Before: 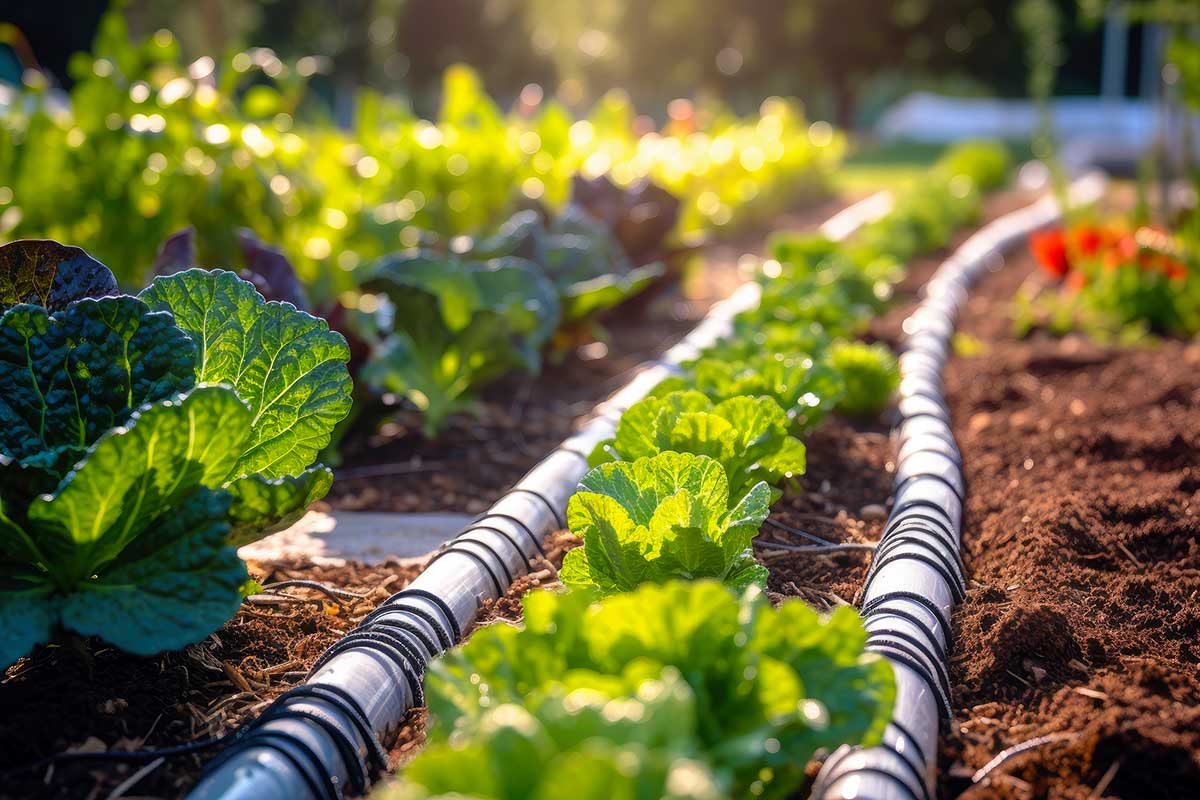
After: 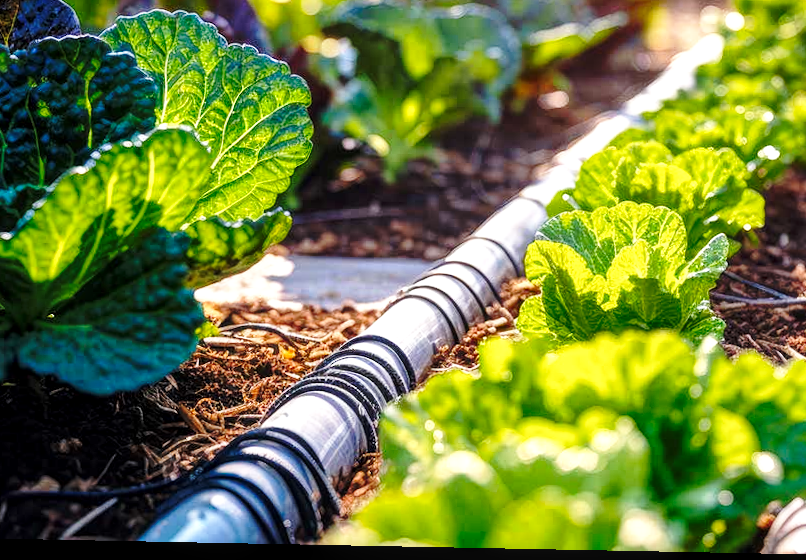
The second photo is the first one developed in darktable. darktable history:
crop and rotate: angle -1.12°, left 3.966%, top 31.93%, right 29.678%
base curve: curves: ch0 [(0, 0) (0.036, 0.037) (0.121, 0.228) (0.46, 0.76) (0.859, 0.983) (1, 1)], preserve colors none
shadows and highlights: shadows 21.05, highlights -82.52, soften with gaussian
local contrast: highlights 96%, shadows 84%, detail 160%, midtone range 0.2
